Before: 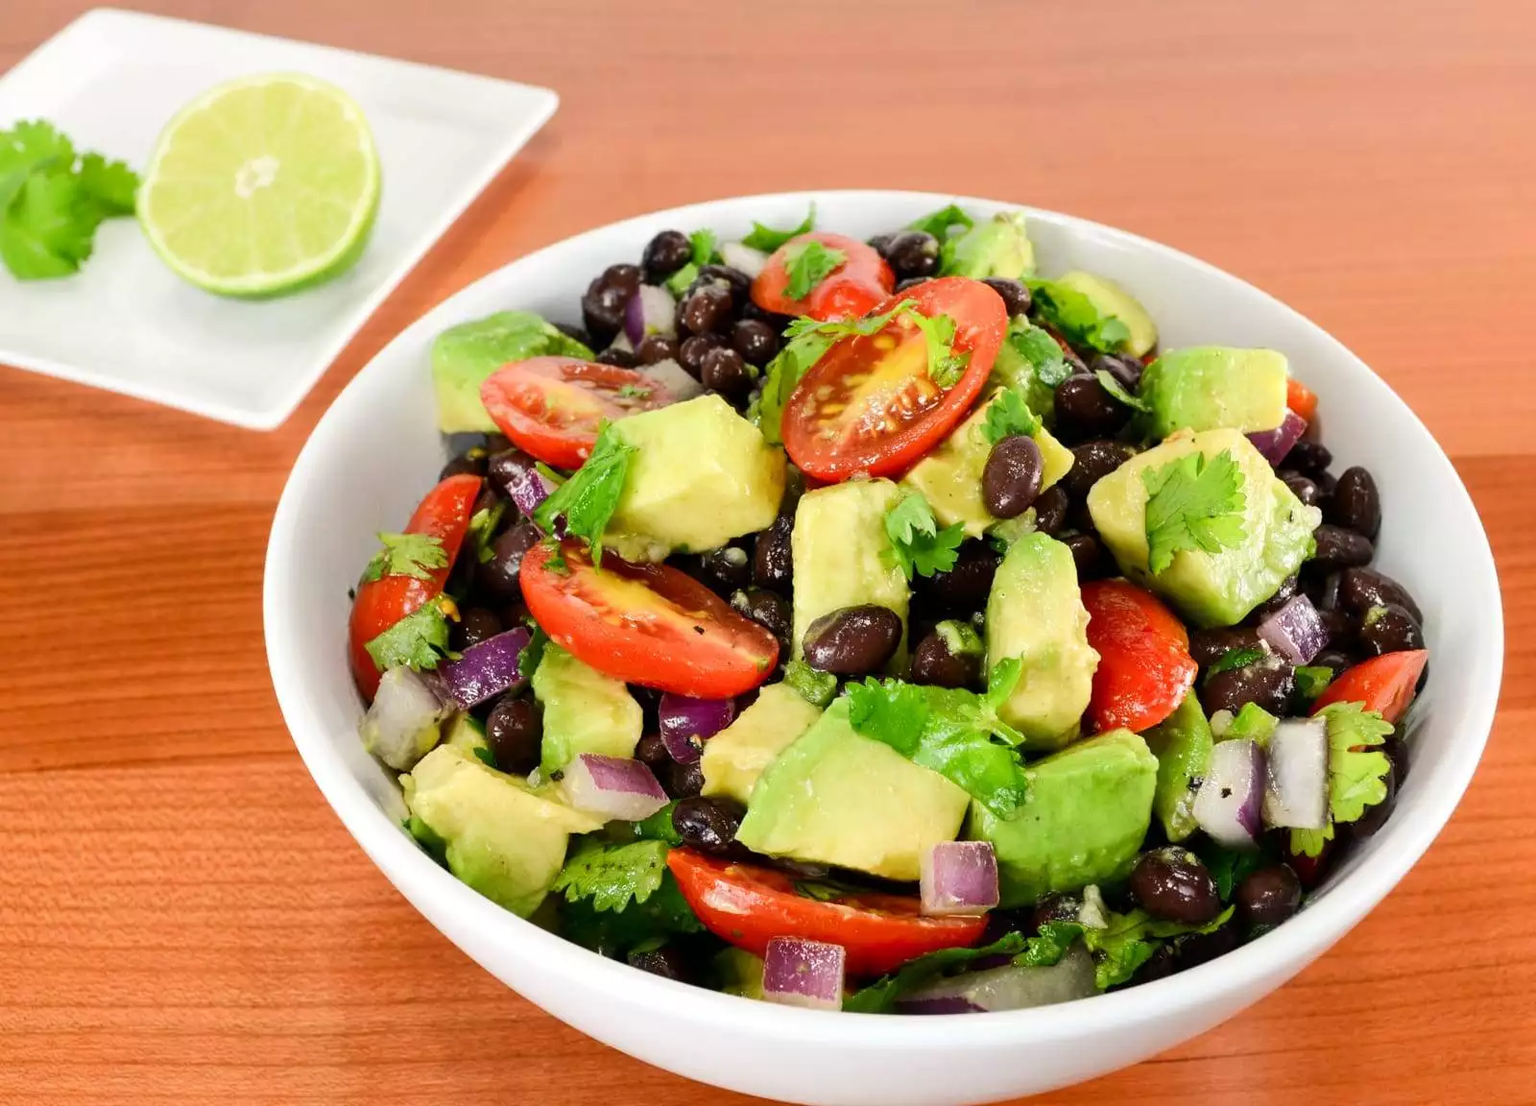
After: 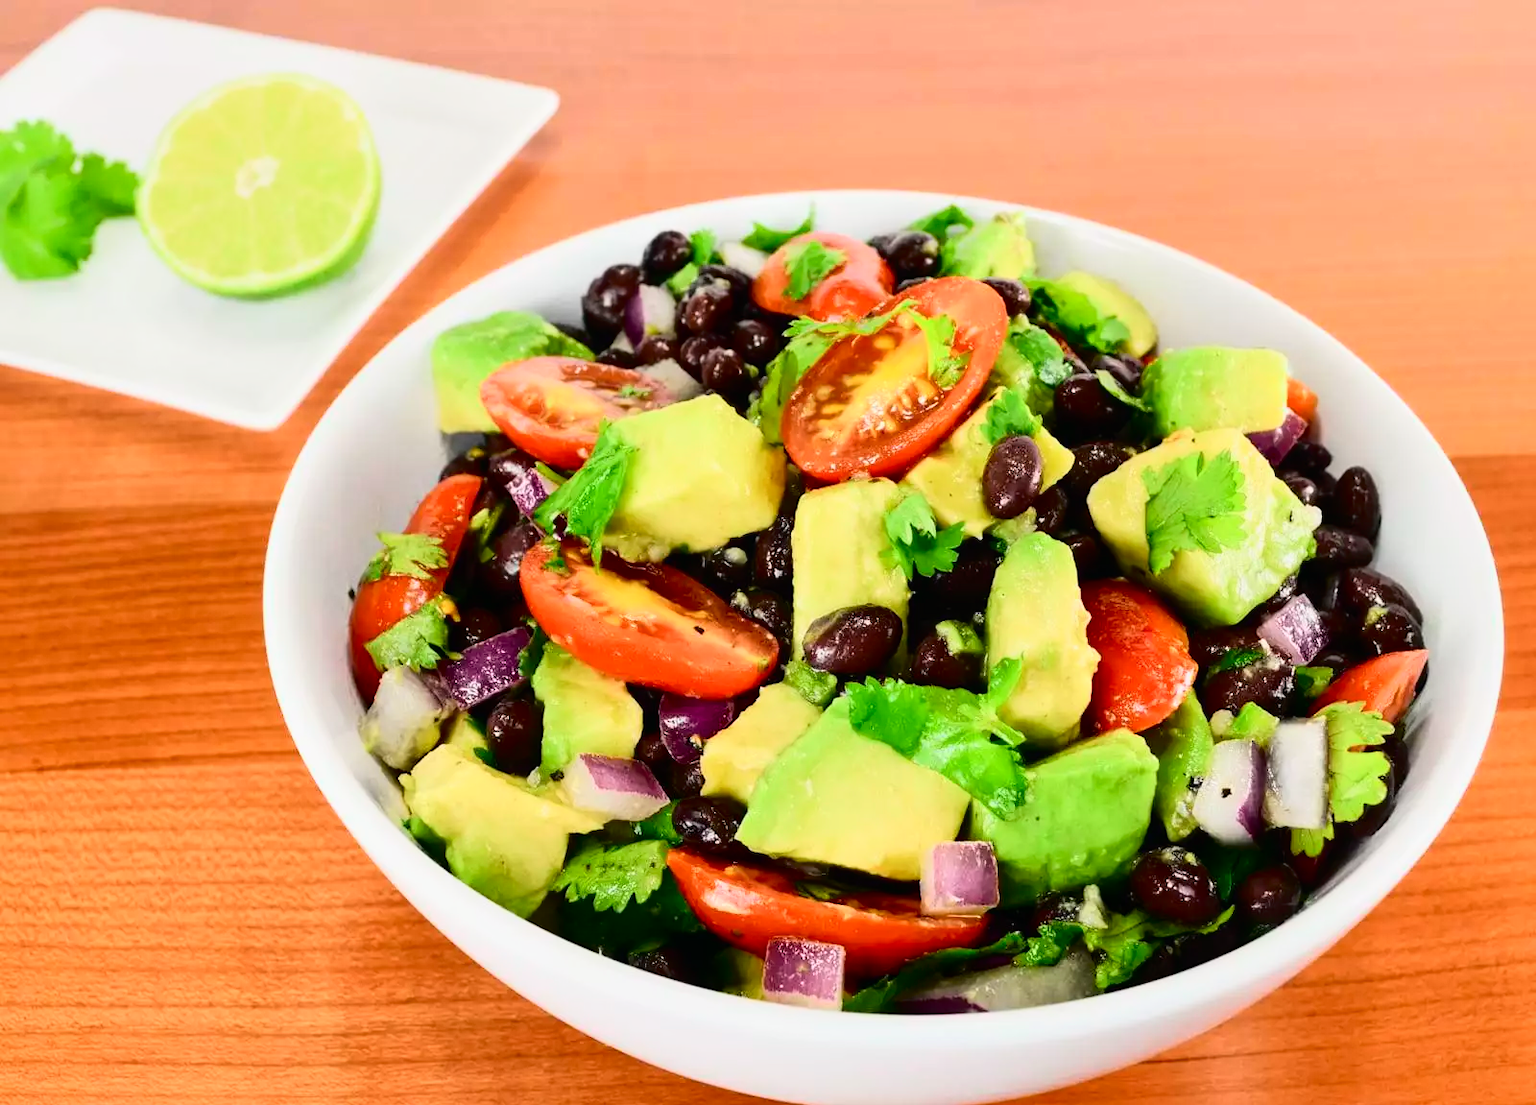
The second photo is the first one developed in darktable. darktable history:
tone curve: curves: ch0 [(0, 0.014) (0.17, 0.099) (0.398, 0.423) (0.728, 0.808) (0.877, 0.91) (0.99, 0.955)]; ch1 [(0, 0) (0.377, 0.325) (0.493, 0.491) (0.505, 0.504) (0.515, 0.515) (0.554, 0.575) (0.623, 0.643) (0.701, 0.718) (1, 1)]; ch2 [(0, 0) (0.423, 0.453) (0.481, 0.485) (0.501, 0.501) (0.531, 0.527) (0.586, 0.597) (0.663, 0.706) (0.717, 0.753) (1, 0.991)], color space Lab, independent channels
color zones: curves: ch0 [(0, 0.5) (0.143, 0.5) (0.286, 0.5) (0.429, 0.5) (0.62, 0.489) (0.714, 0.445) (0.844, 0.496) (1, 0.5)]; ch1 [(0, 0.5) (0.143, 0.5) (0.286, 0.5) (0.429, 0.5) (0.571, 0.5) (0.714, 0.523) (0.857, 0.5) (1, 0.5)]
local contrast: mode bilateral grid, contrast 20, coarseness 50, detail 120%, midtone range 0.2
